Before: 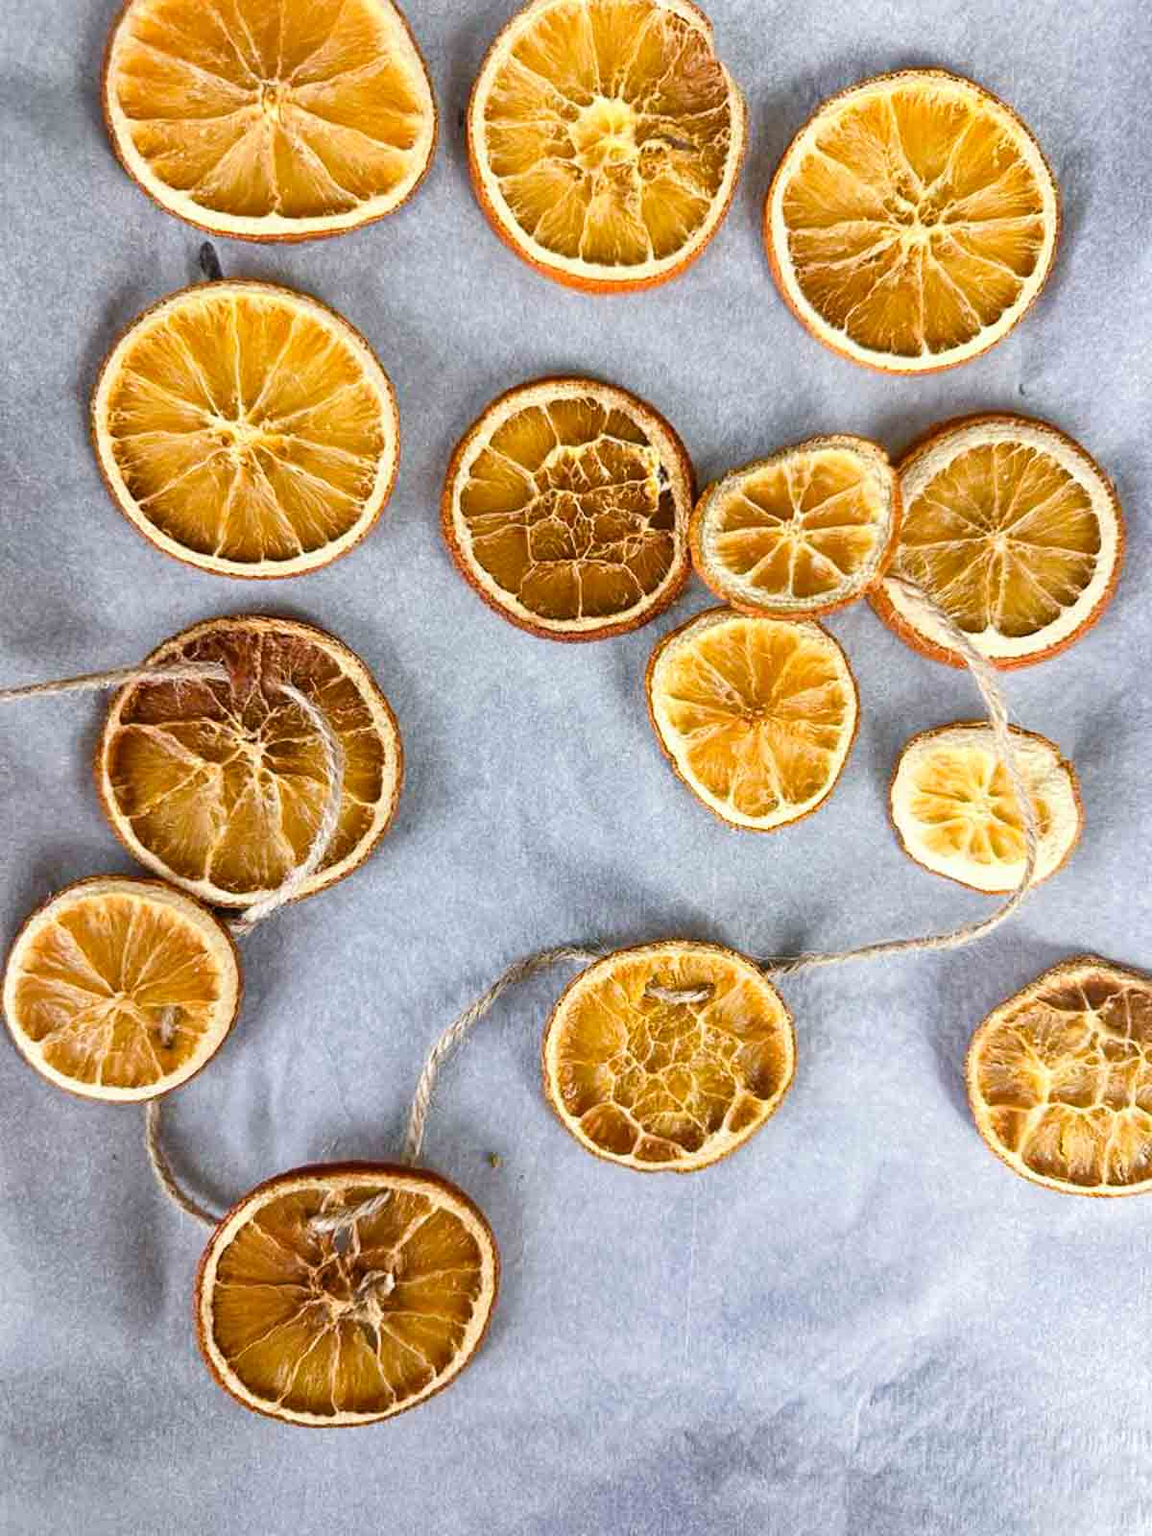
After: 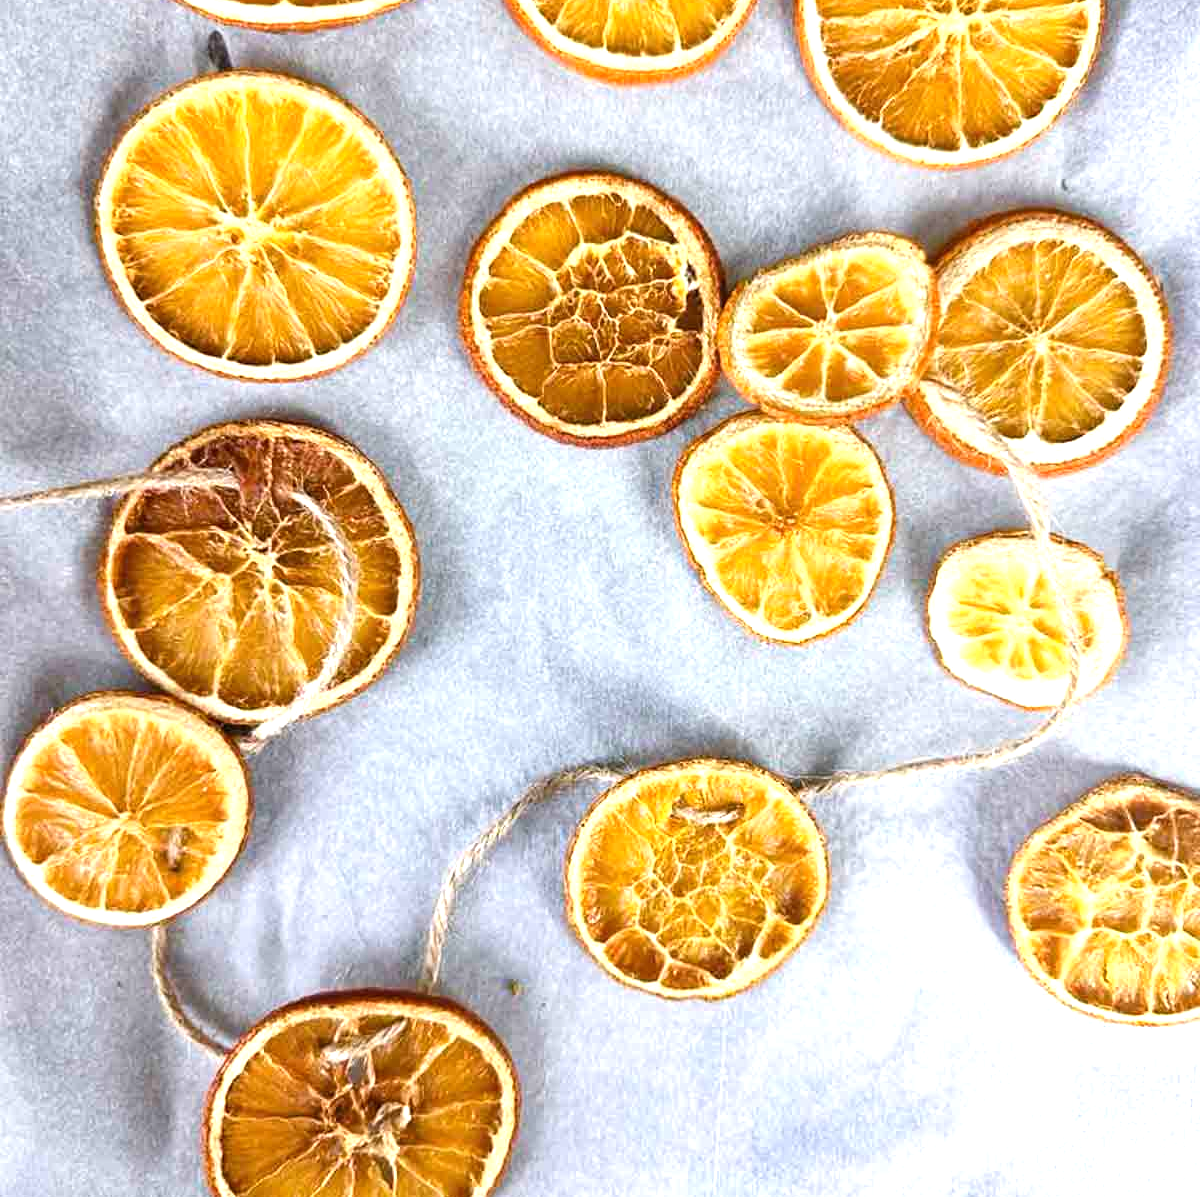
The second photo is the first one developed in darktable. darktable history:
crop: top 13.848%, bottom 11.313%
exposure: black level correction 0, exposure 0.696 EV, compensate exposure bias true, compensate highlight preservation false
